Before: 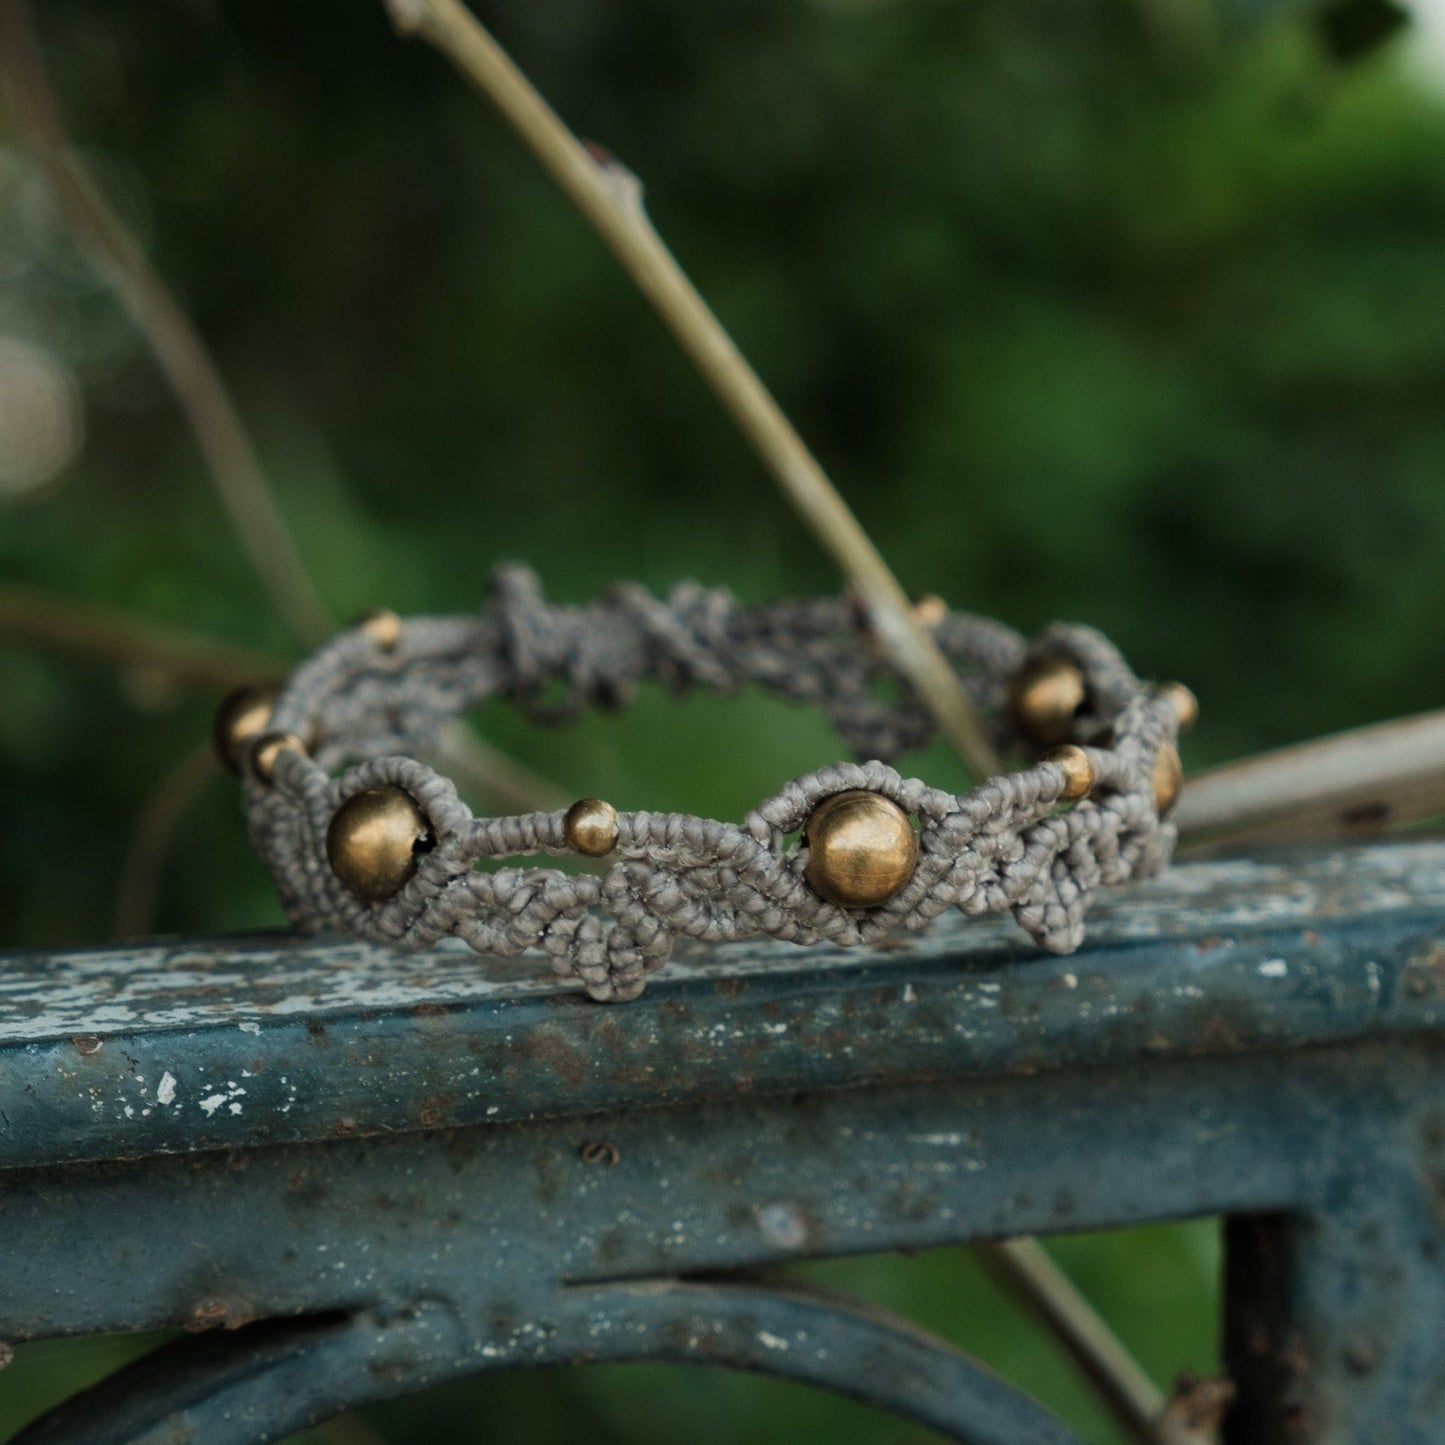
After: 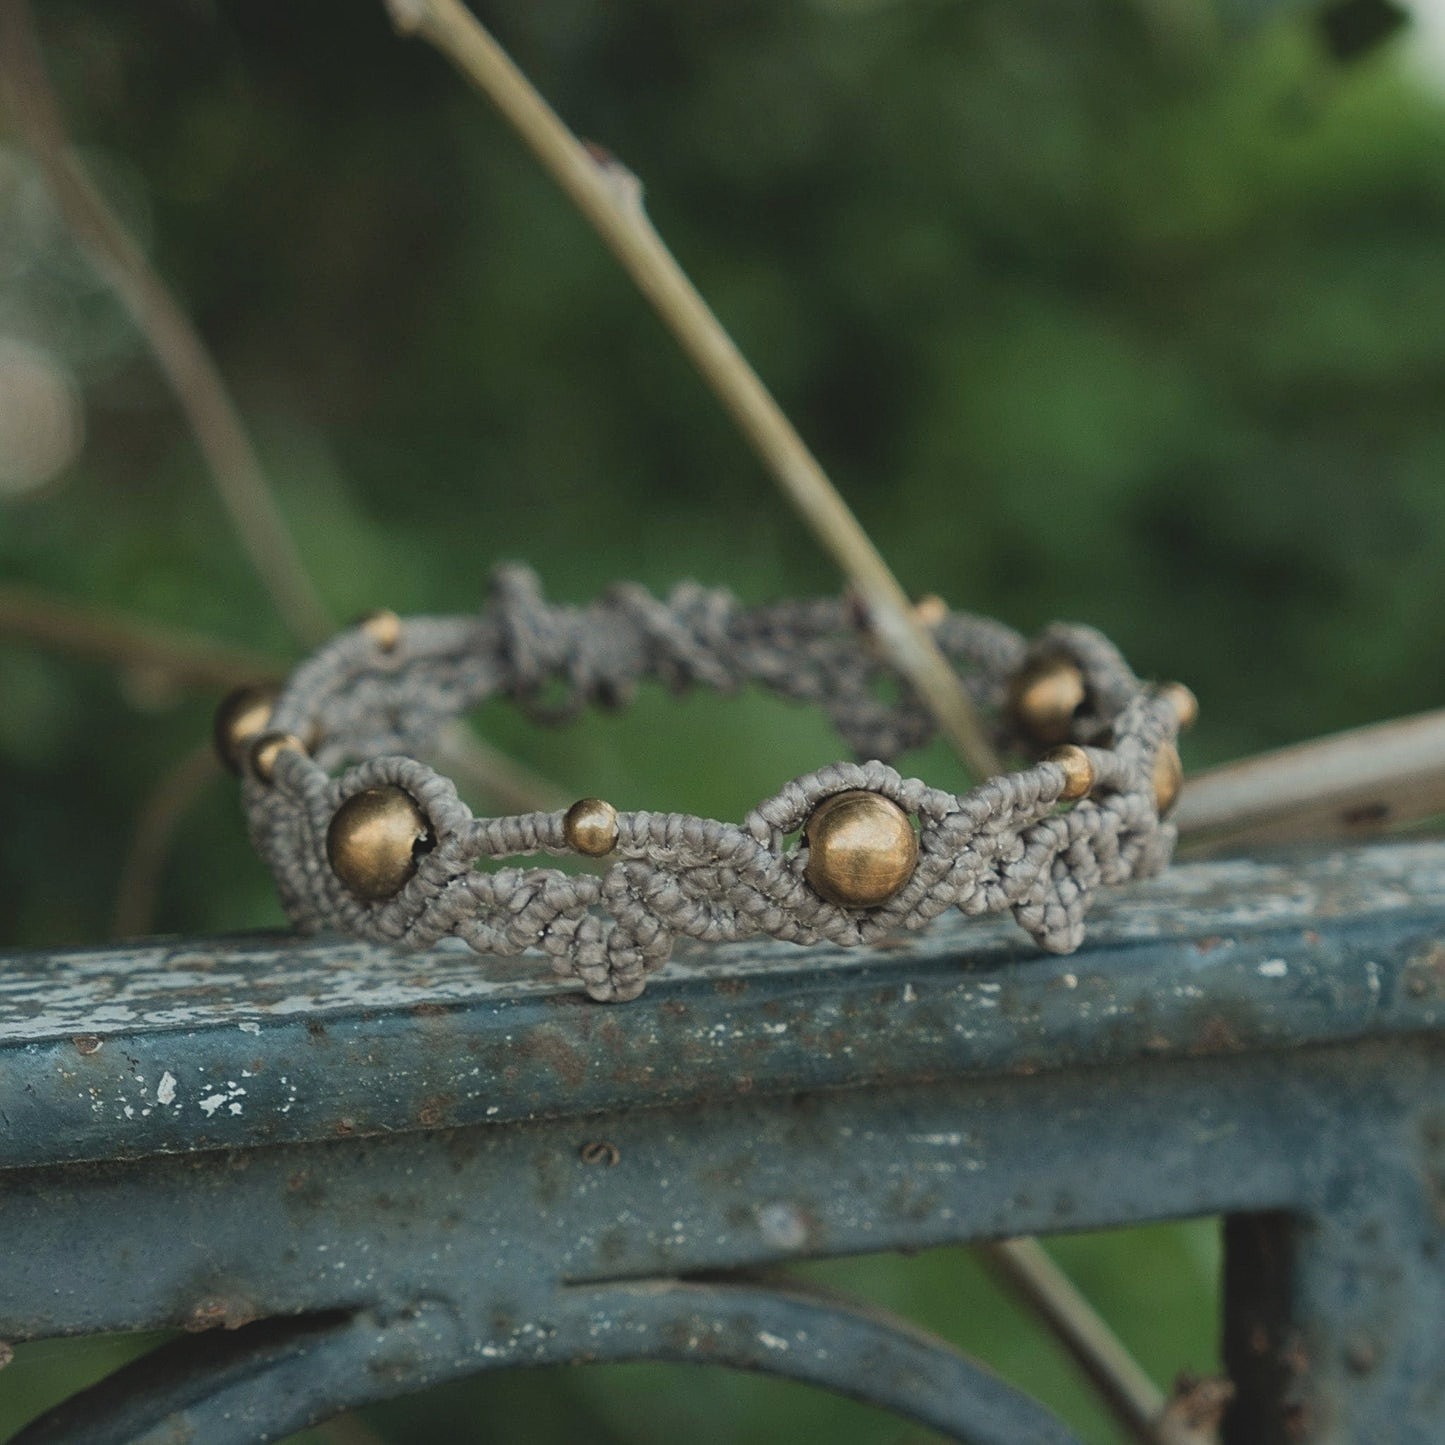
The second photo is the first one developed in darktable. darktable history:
contrast brightness saturation: contrast -0.15, brightness 0.05, saturation -0.12
sharpen: on, module defaults
